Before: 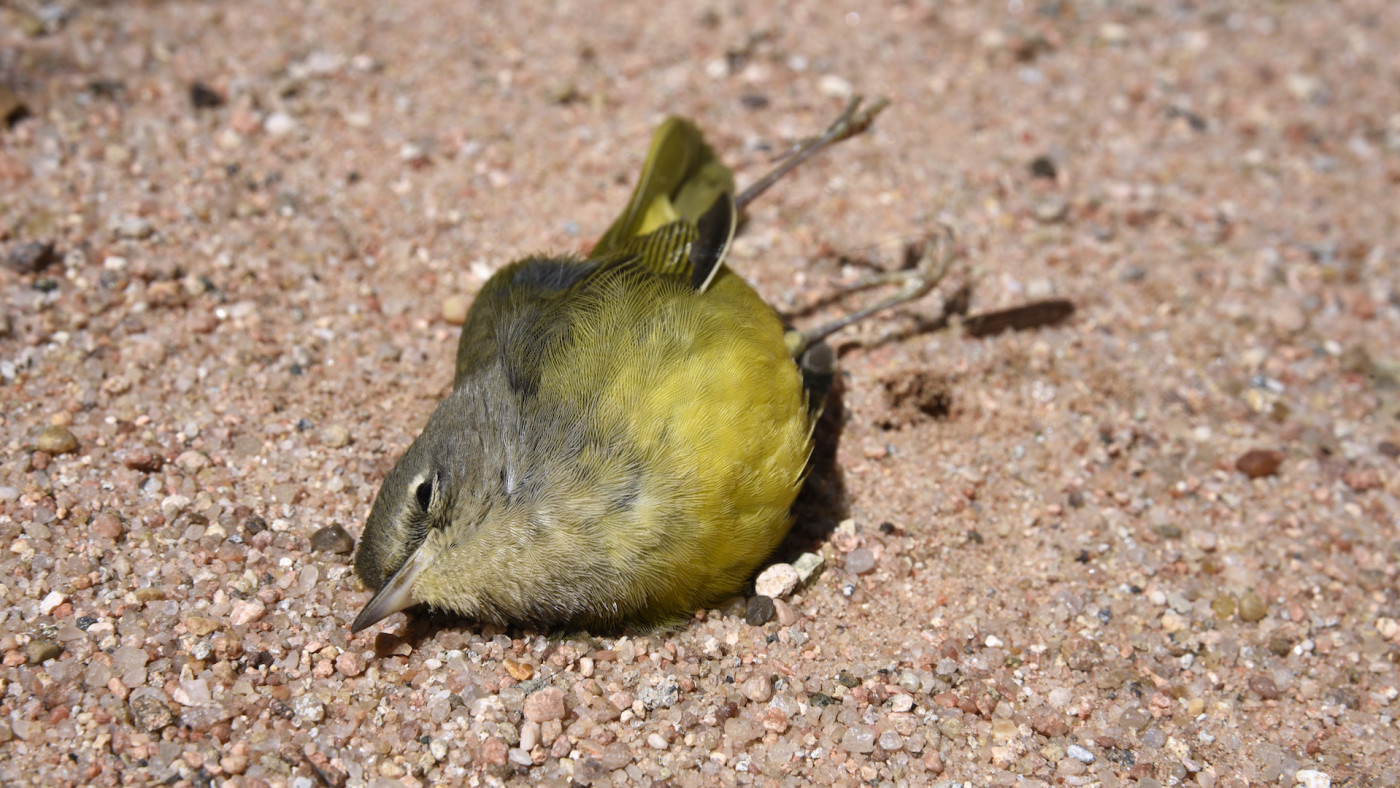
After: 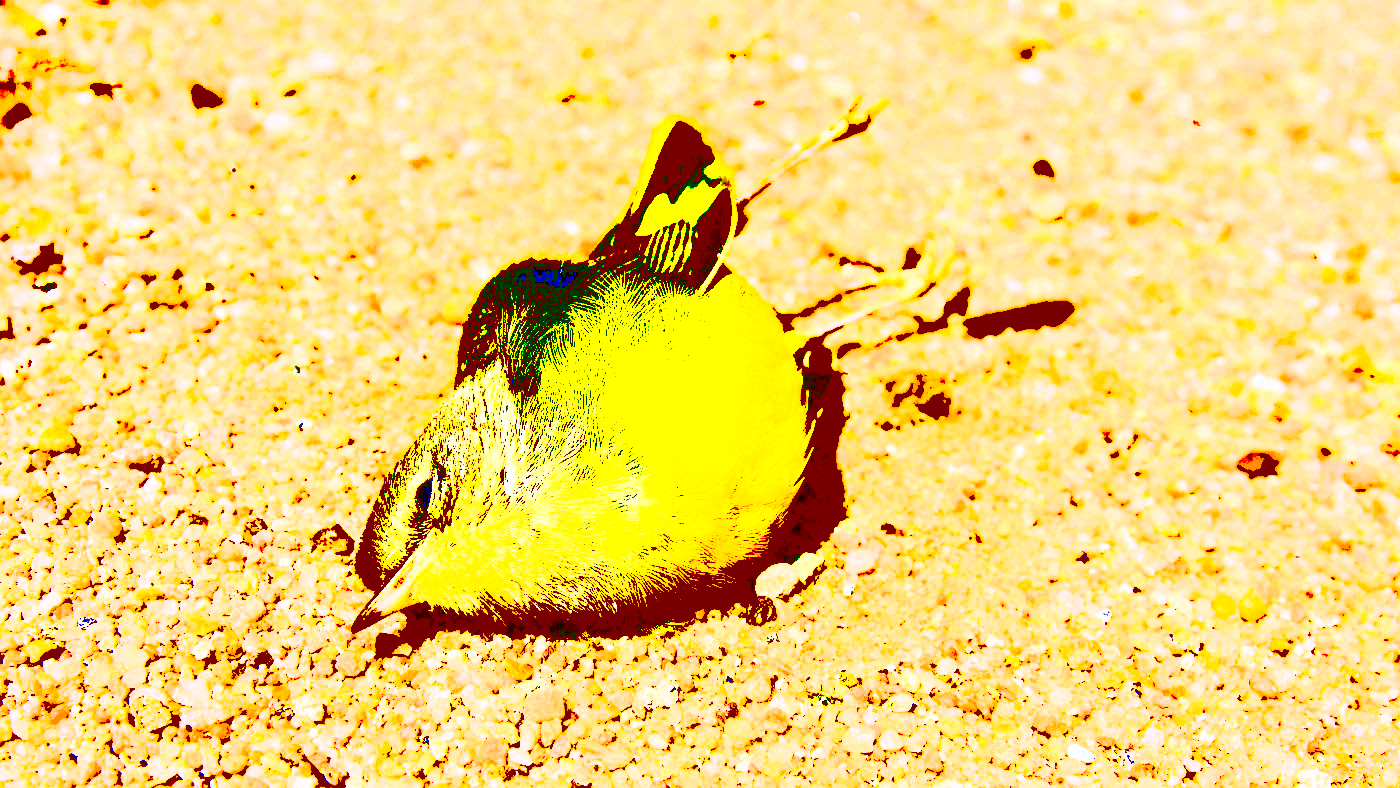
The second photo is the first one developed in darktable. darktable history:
exposure: black level correction 0.1, exposure 3 EV, compensate highlight preservation false
sharpen: on, module defaults
shadows and highlights: shadows 29.32, highlights -29.32, low approximation 0.01, soften with gaussian
velvia: on, module defaults
